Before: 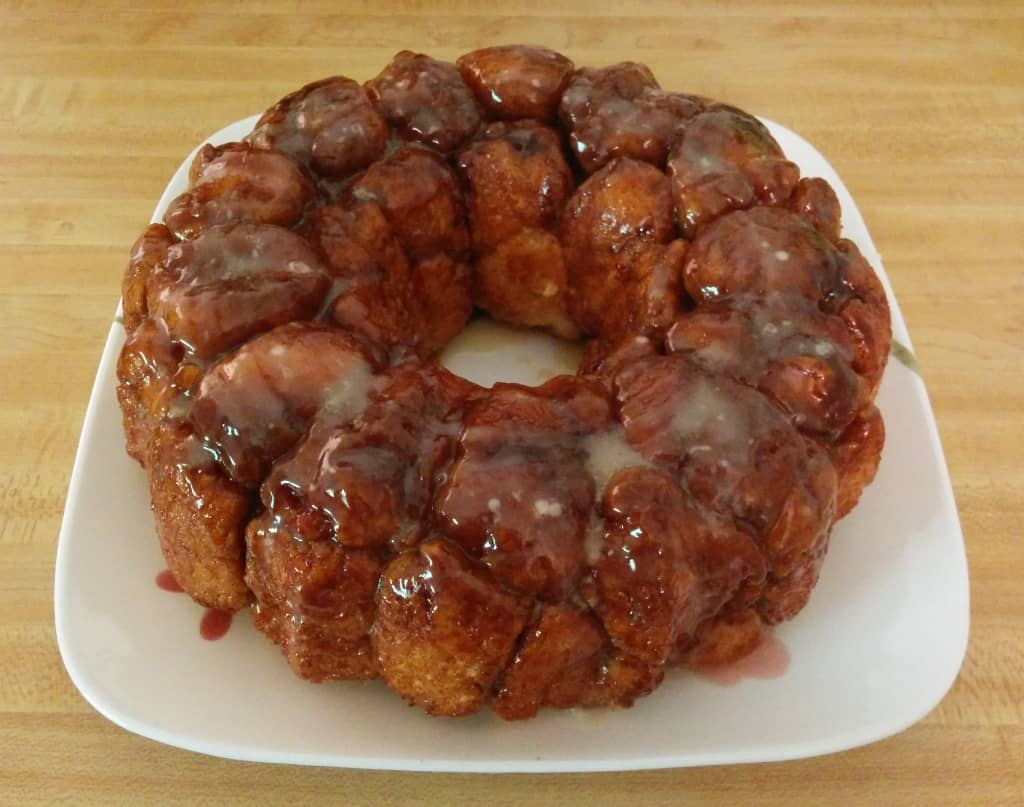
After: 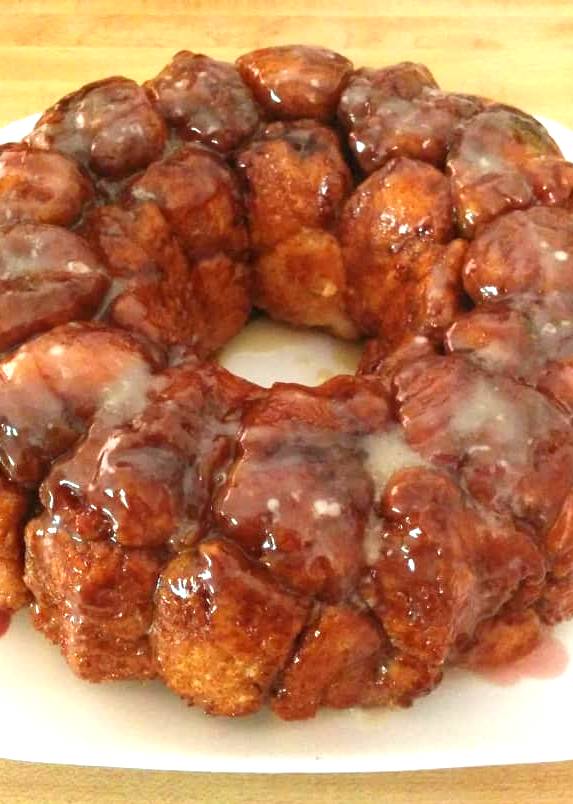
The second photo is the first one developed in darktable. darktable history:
crop: left 21.674%, right 22.086%
exposure: exposure 1.2 EV, compensate highlight preservation false
